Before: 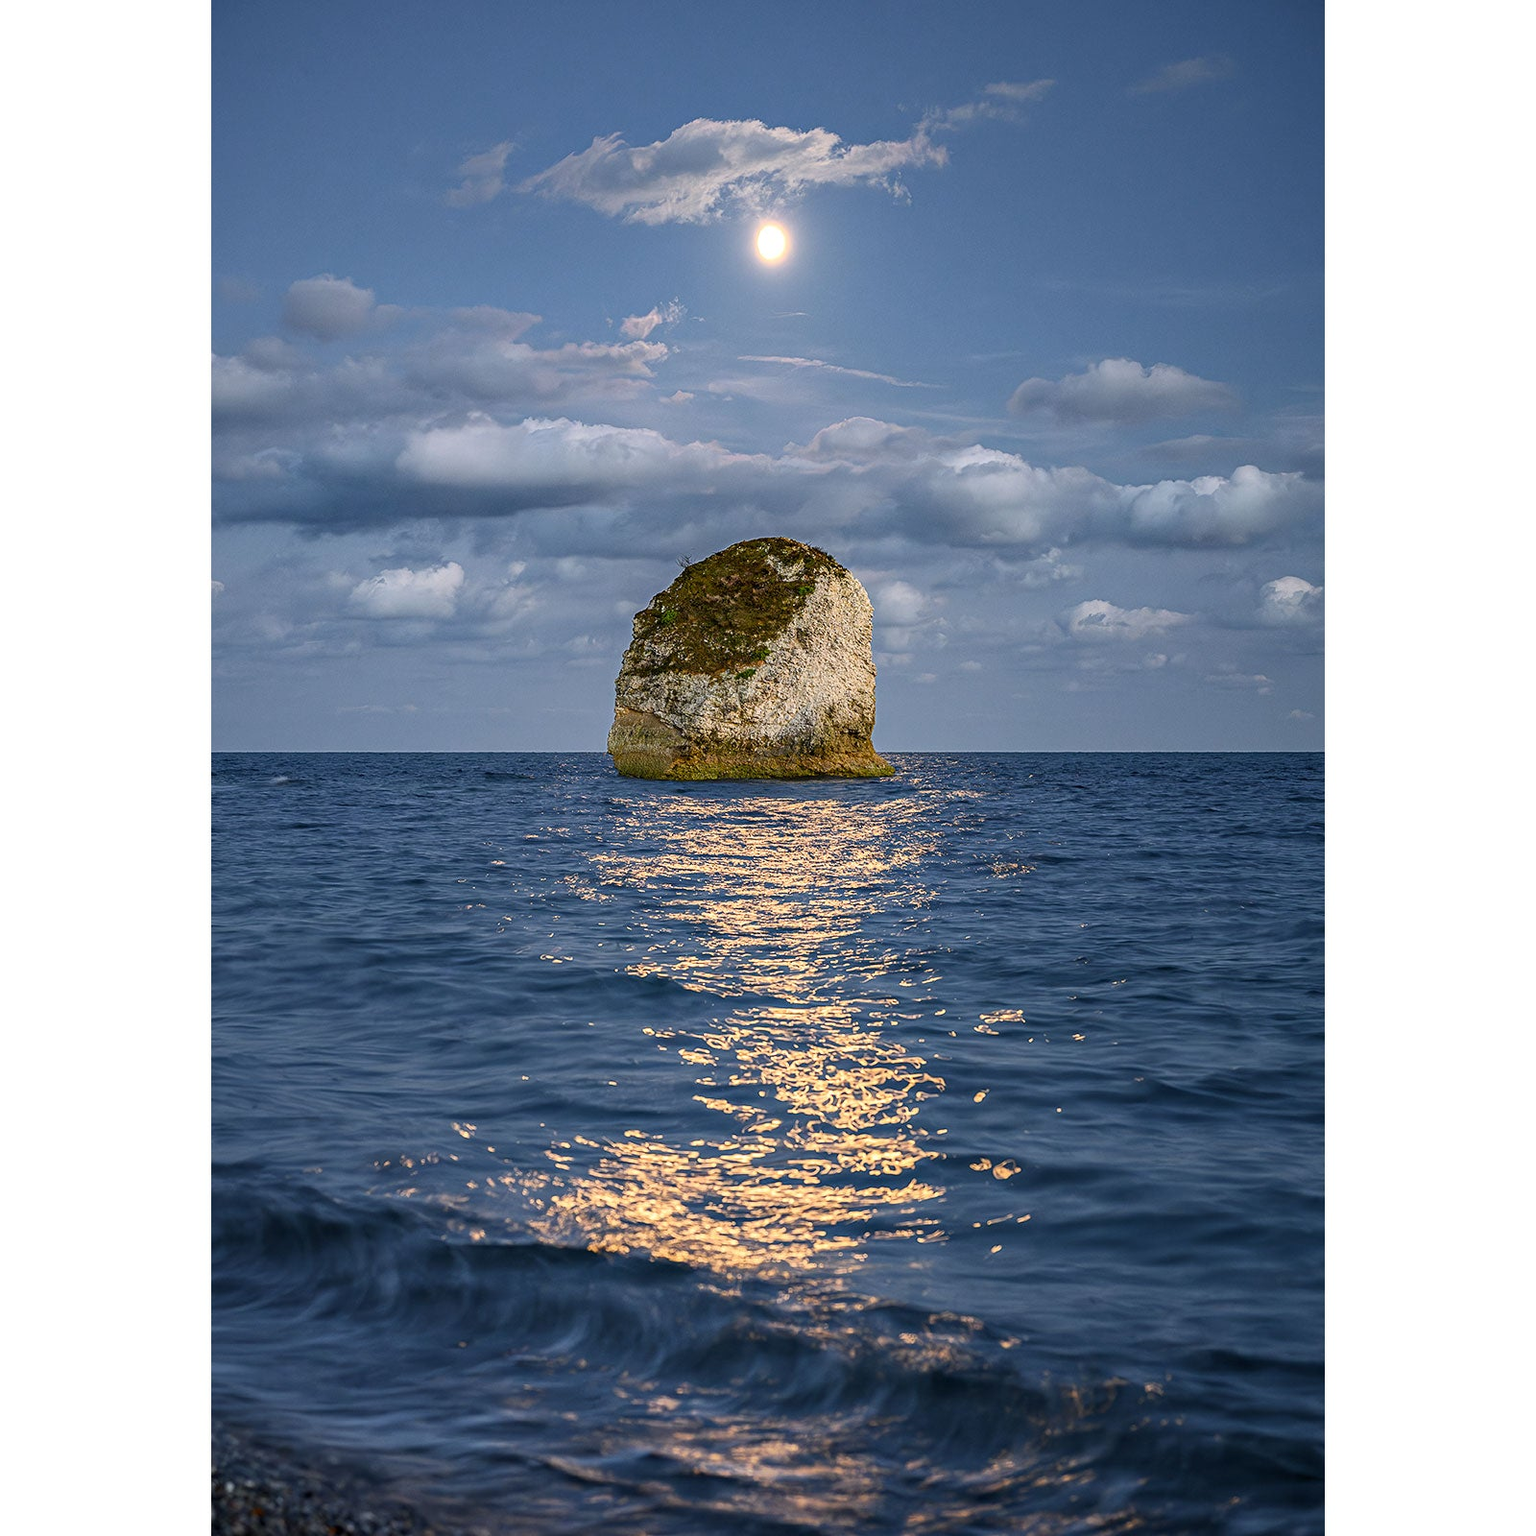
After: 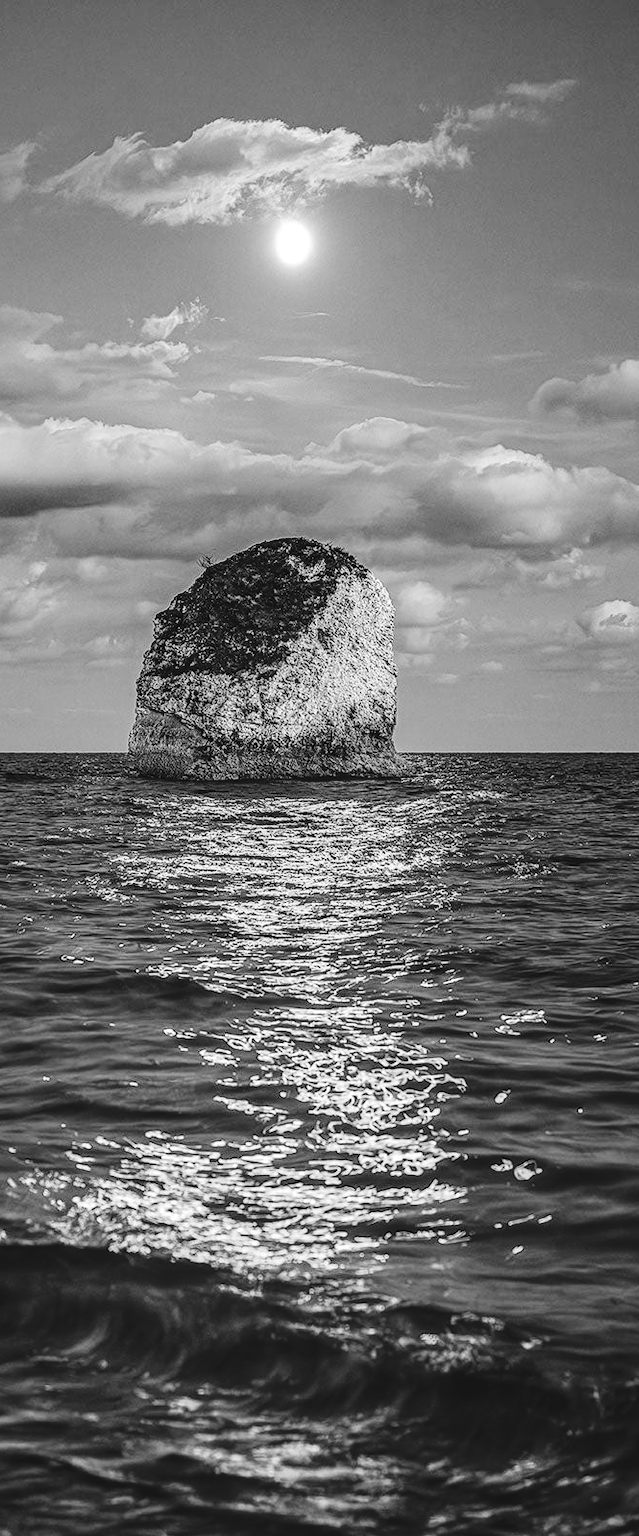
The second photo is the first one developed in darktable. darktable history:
crop: left 31.229%, right 27.105%
tone curve: curves: ch0 [(0, 0) (0.003, 0.084) (0.011, 0.084) (0.025, 0.084) (0.044, 0.084) (0.069, 0.085) (0.1, 0.09) (0.136, 0.1) (0.177, 0.119) (0.224, 0.144) (0.277, 0.205) (0.335, 0.298) (0.399, 0.417) (0.468, 0.525) (0.543, 0.631) (0.623, 0.72) (0.709, 0.8) (0.801, 0.867) (0.898, 0.934) (1, 1)], preserve colors none
local contrast: on, module defaults
monochrome: on, module defaults
